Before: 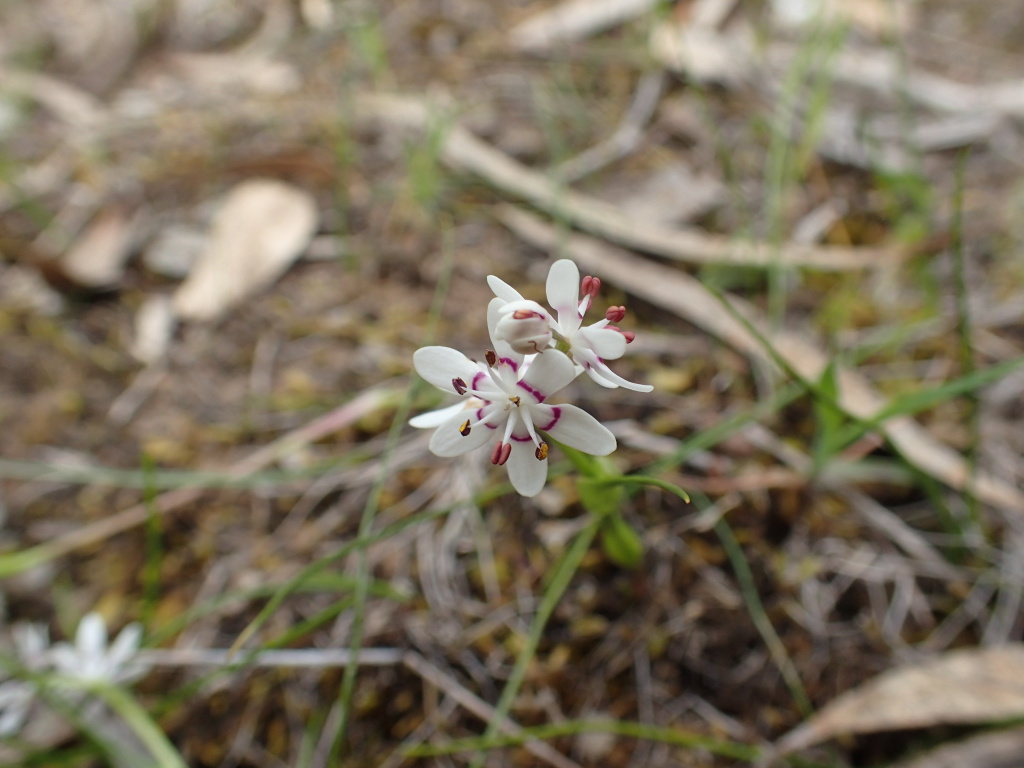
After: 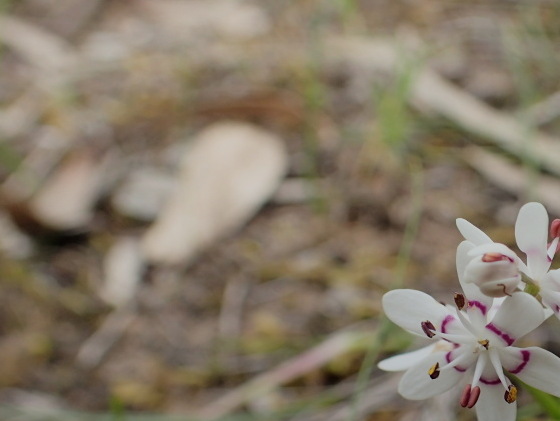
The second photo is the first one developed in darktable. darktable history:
crop and rotate: left 3.047%, top 7.509%, right 42.236%, bottom 37.598%
graduated density: rotation -180°, offset 24.95
filmic rgb: black relative exposure -16 EV, white relative exposure 6.12 EV, hardness 5.22
